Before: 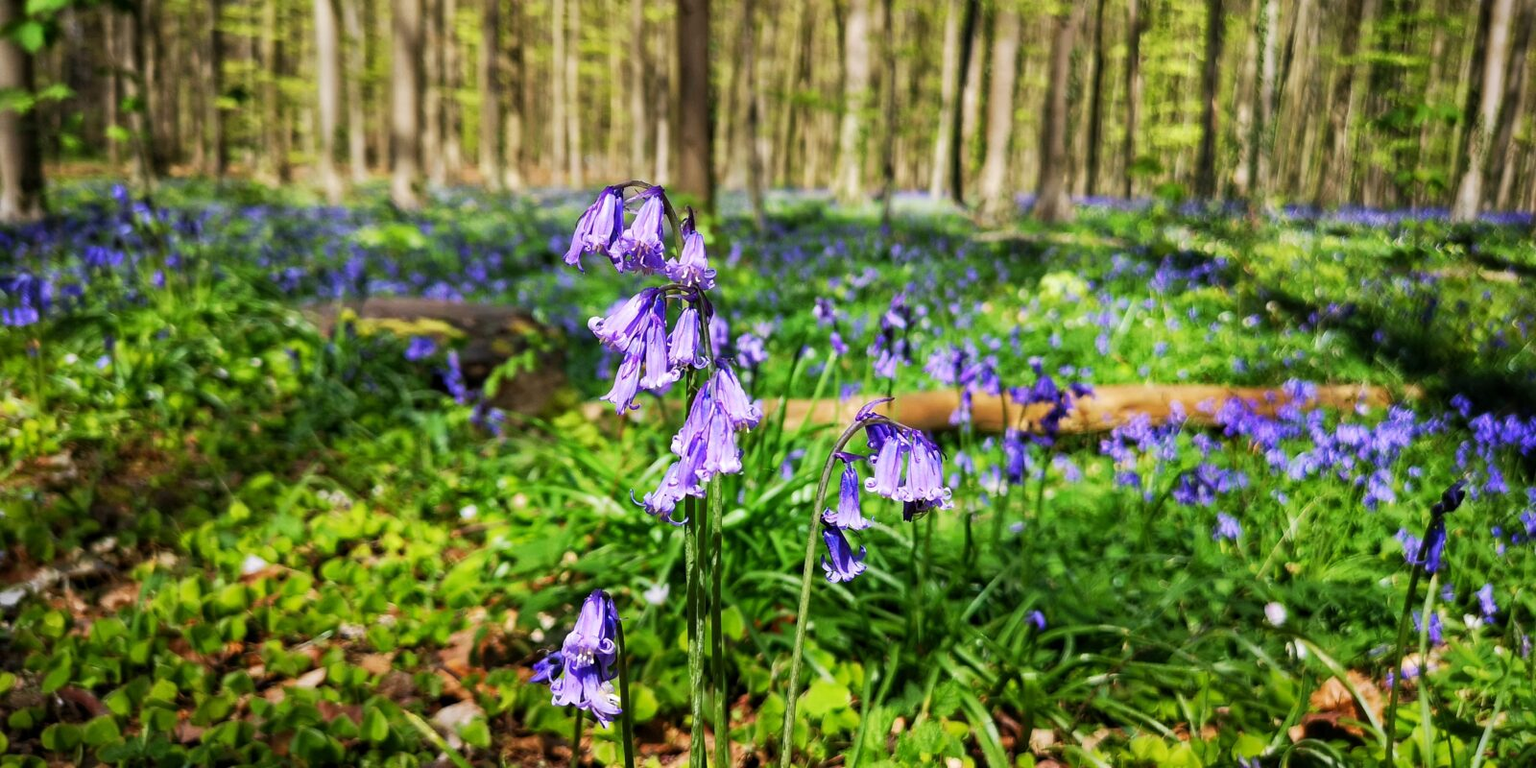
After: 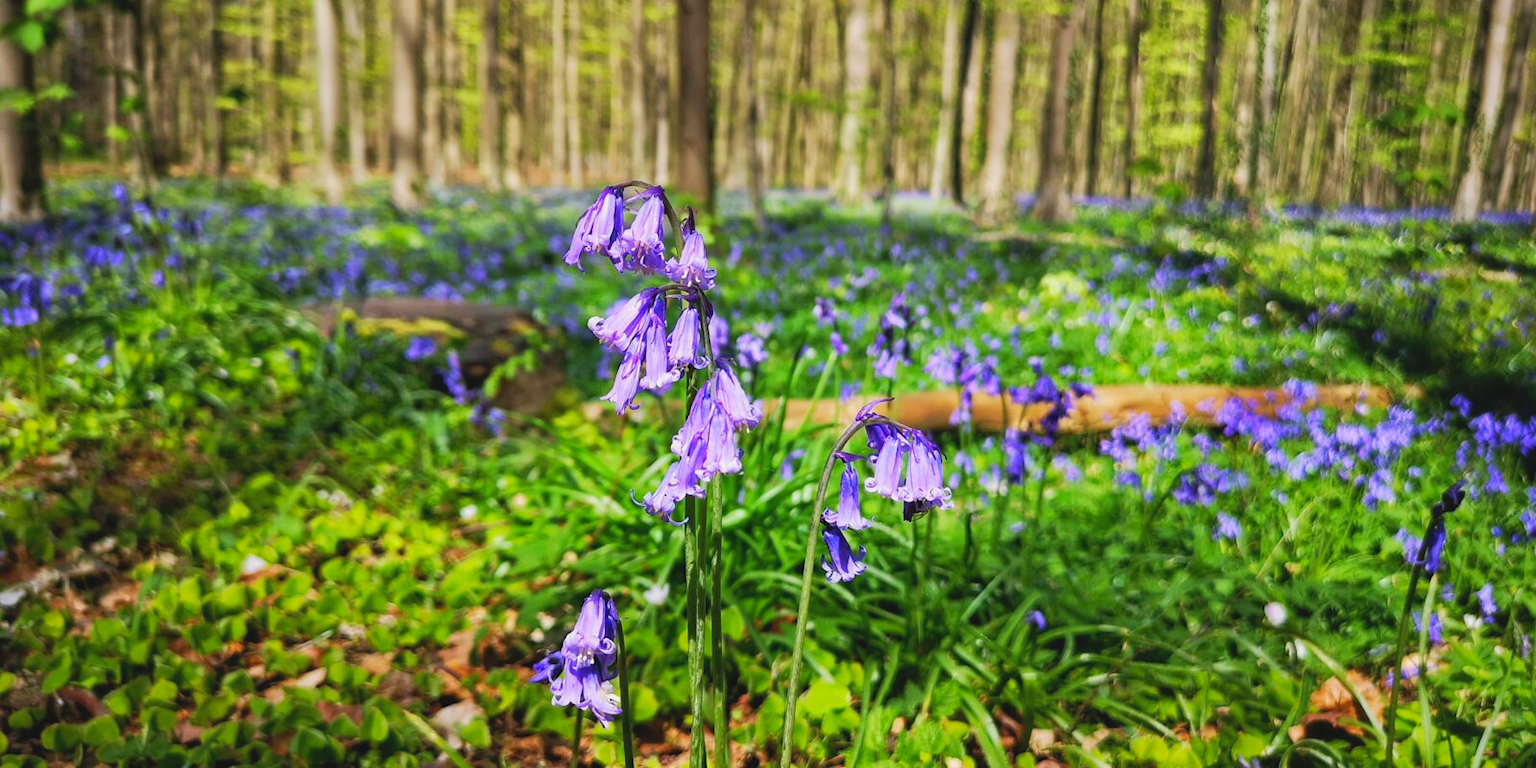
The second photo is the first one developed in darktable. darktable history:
contrast brightness saturation: contrast -0.095, brightness 0.047, saturation 0.076
